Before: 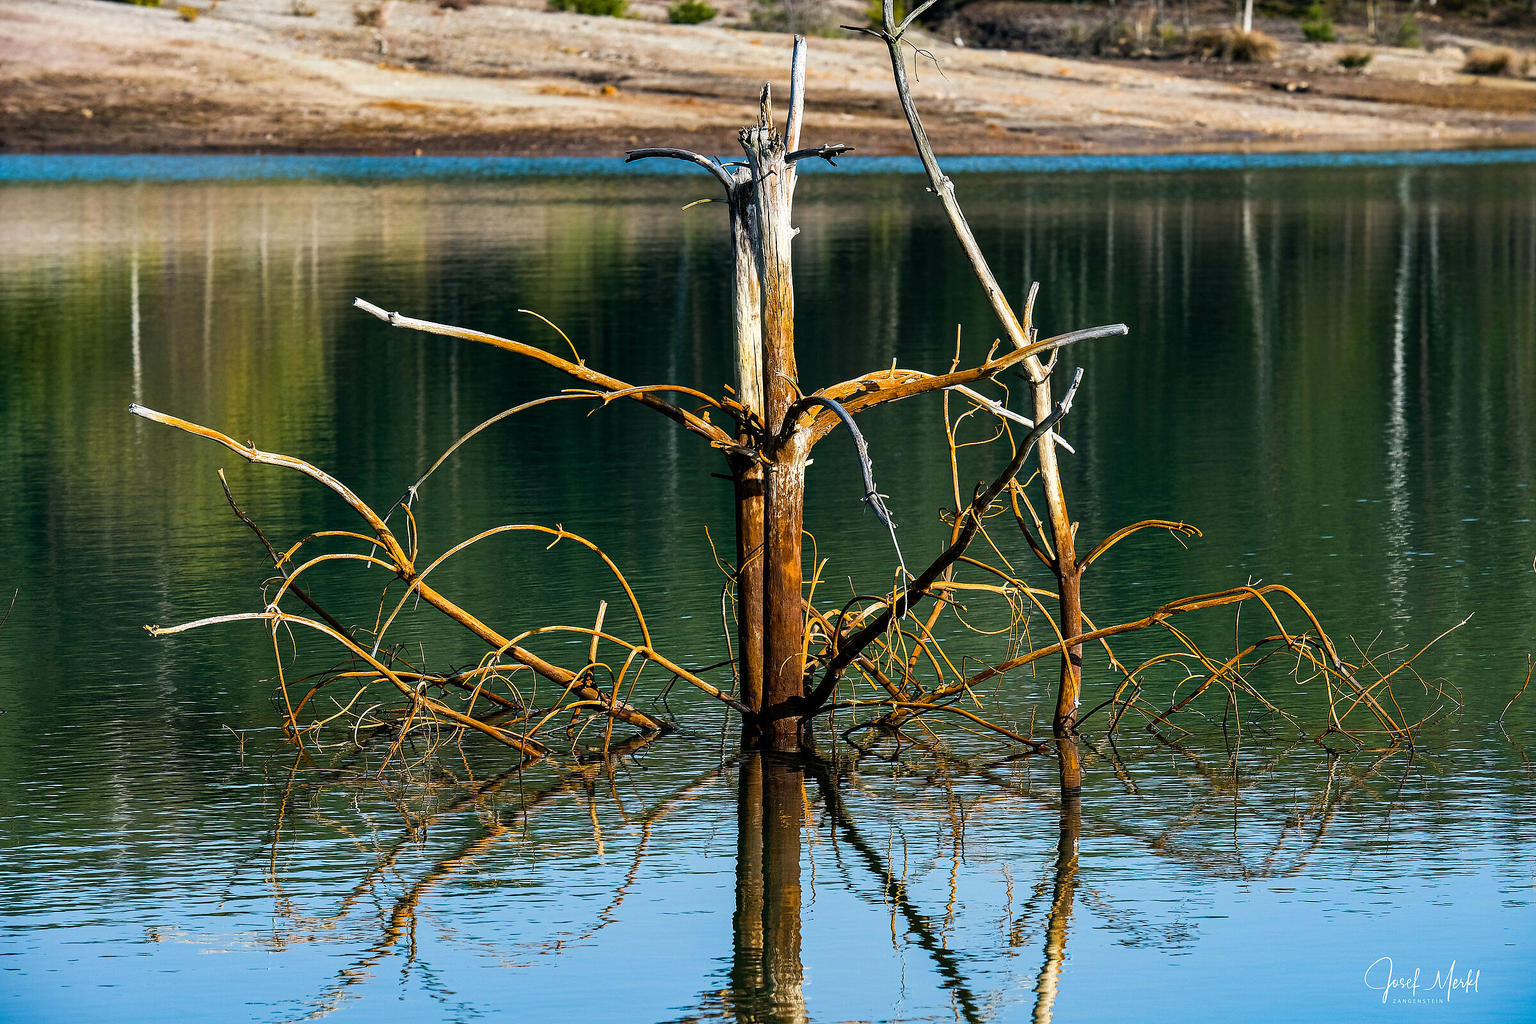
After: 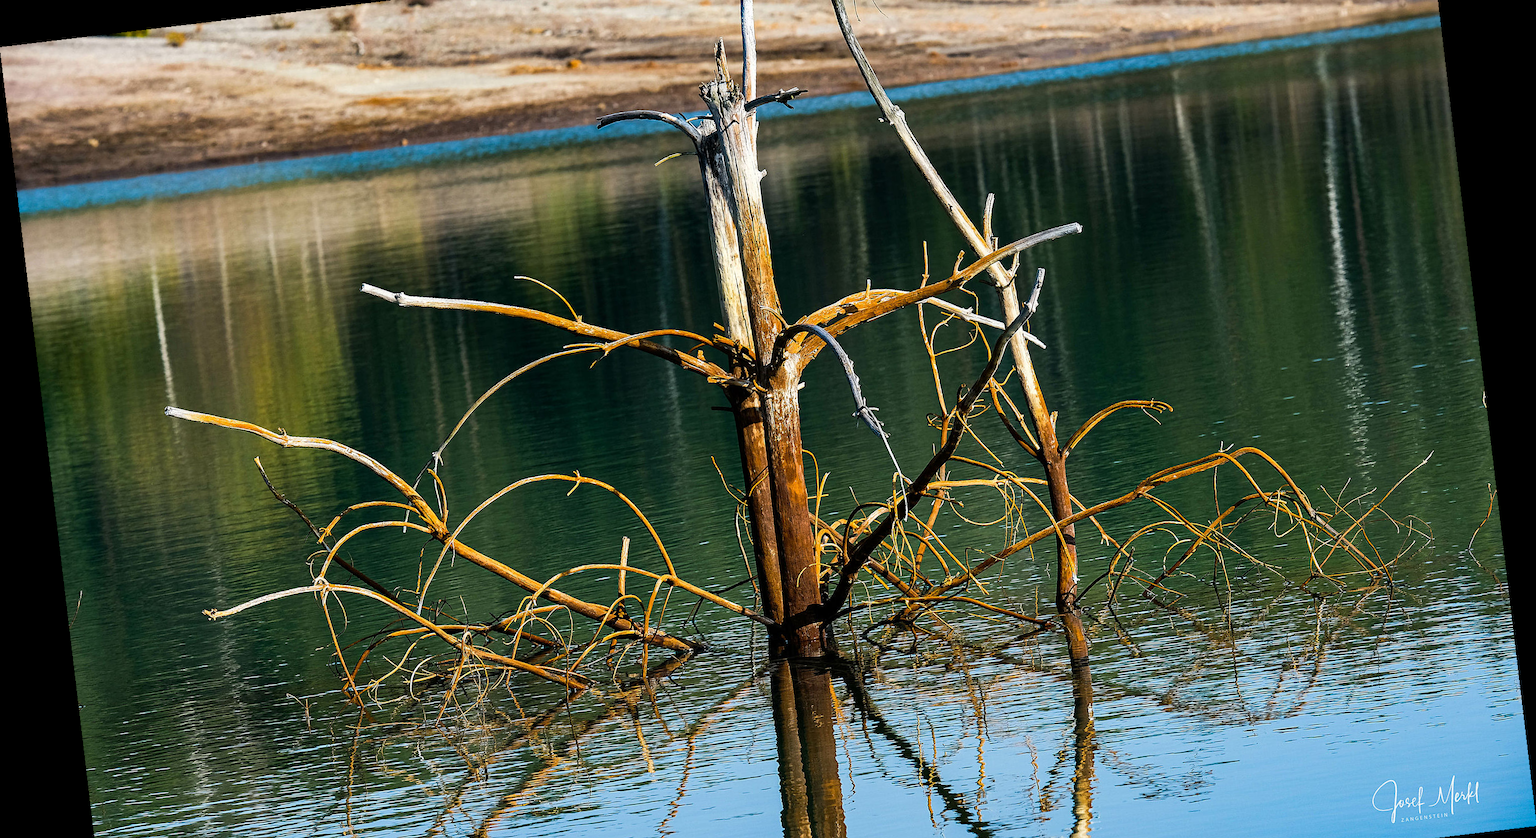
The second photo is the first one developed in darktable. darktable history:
crop: top 11.038%, bottom 13.962%
rotate and perspective: rotation -6.83°, automatic cropping off
